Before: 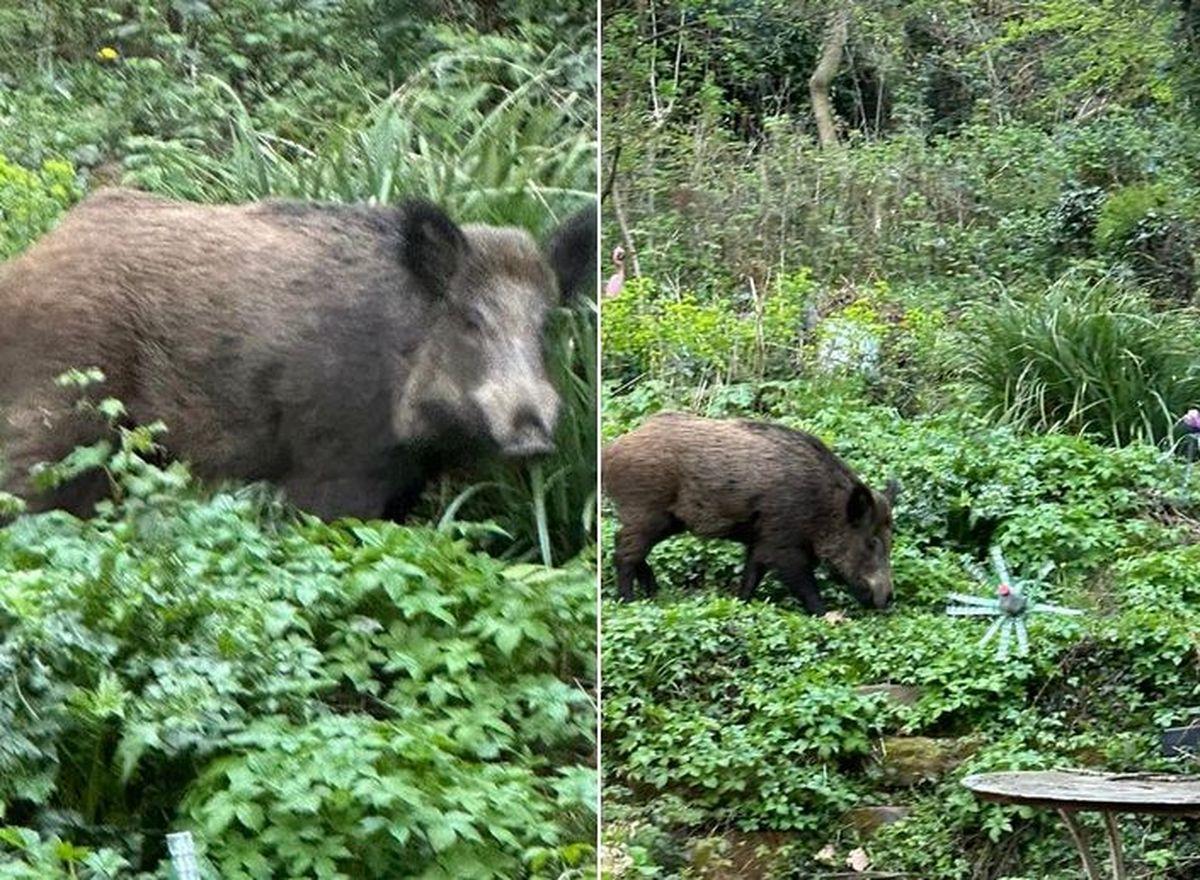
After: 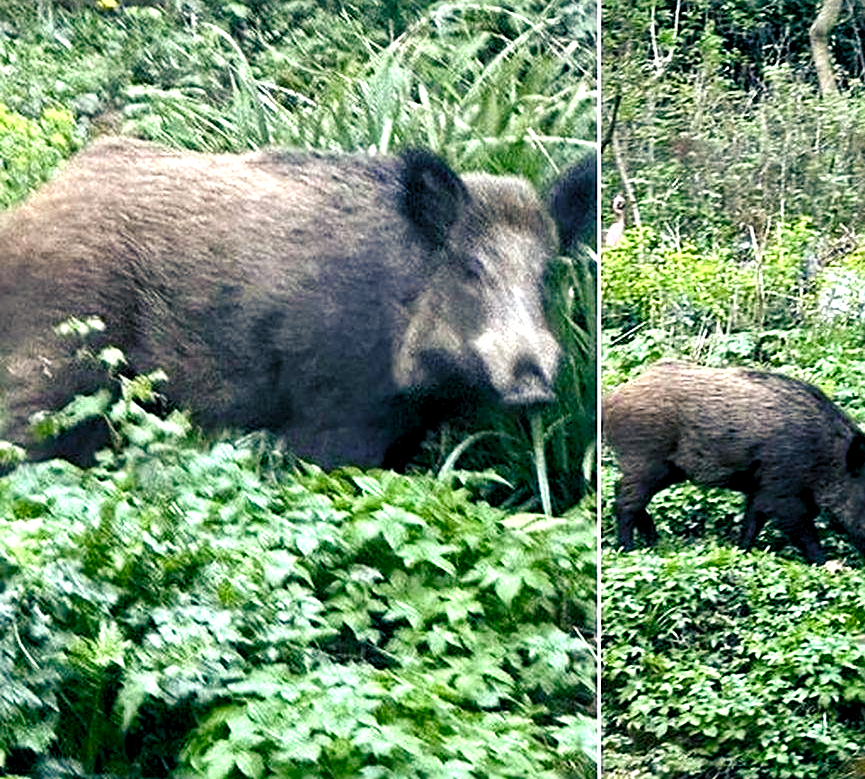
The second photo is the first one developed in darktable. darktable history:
crop: top 5.802%, right 27.844%, bottom 5.578%
exposure: black level correction 0, exposure 0.498 EV, compensate highlight preservation false
color balance rgb: shadows lift › luminance -41.082%, shadows lift › chroma 14.055%, shadows lift › hue 258.2°, linear chroma grading › global chroma 14.703%, perceptual saturation grading › global saturation 20%, perceptual saturation grading › highlights -49.451%, perceptual saturation grading › shadows 24.402%, contrast -10.049%
sharpen: on, module defaults
levels: levels [0.052, 0.496, 0.908]
